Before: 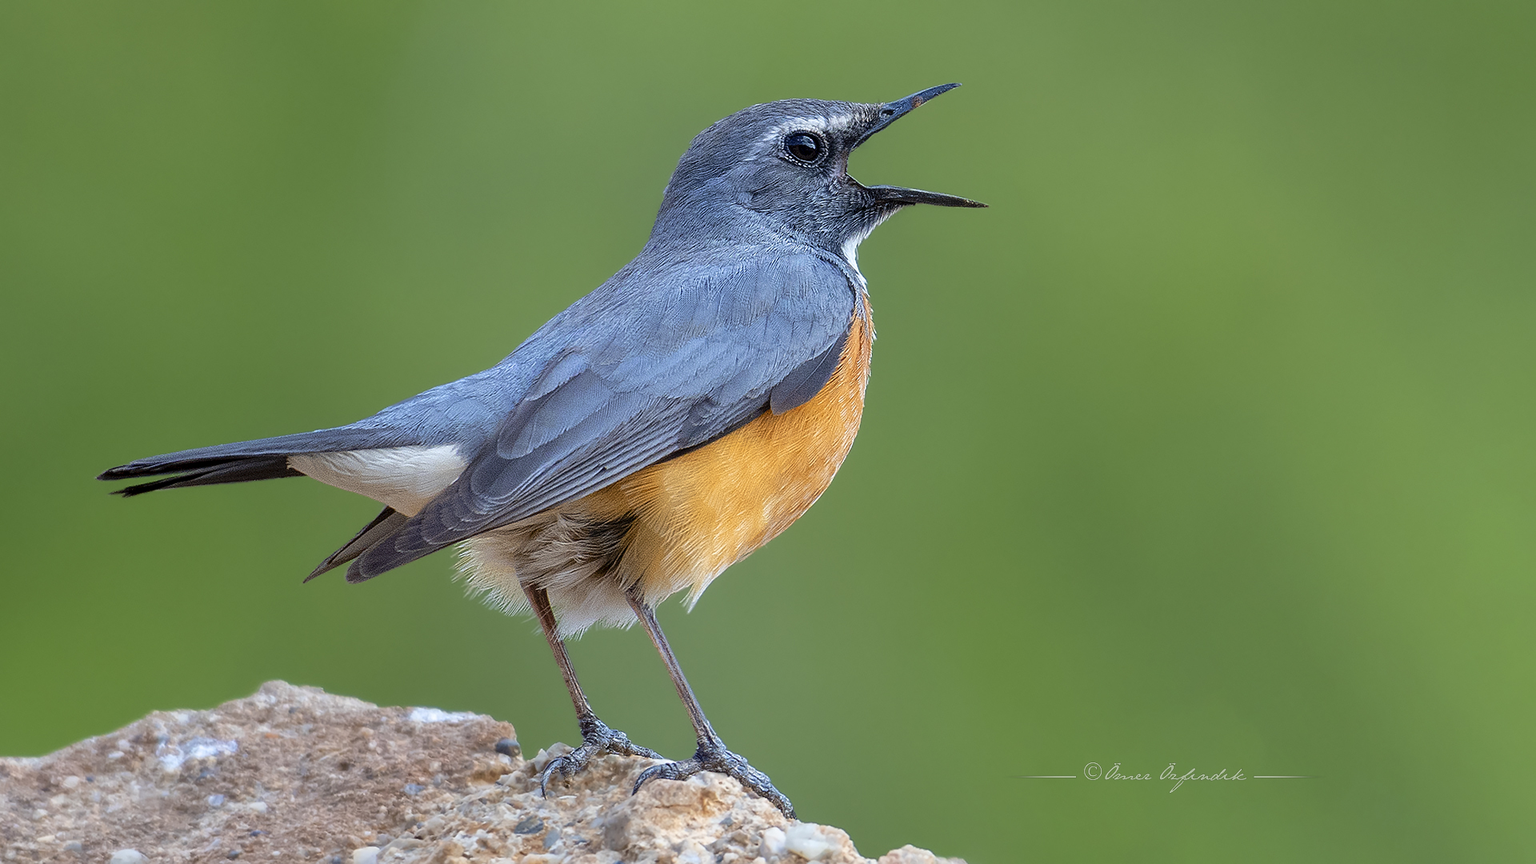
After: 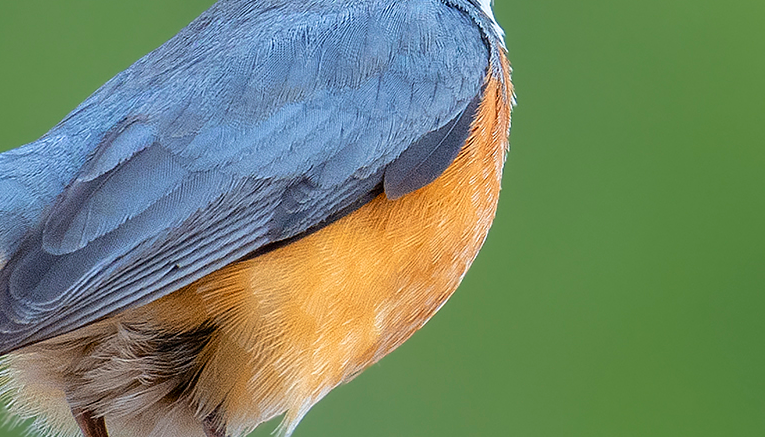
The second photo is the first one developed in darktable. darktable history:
crop: left 30.158%, top 29.554%, right 29.96%, bottom 29.906%
